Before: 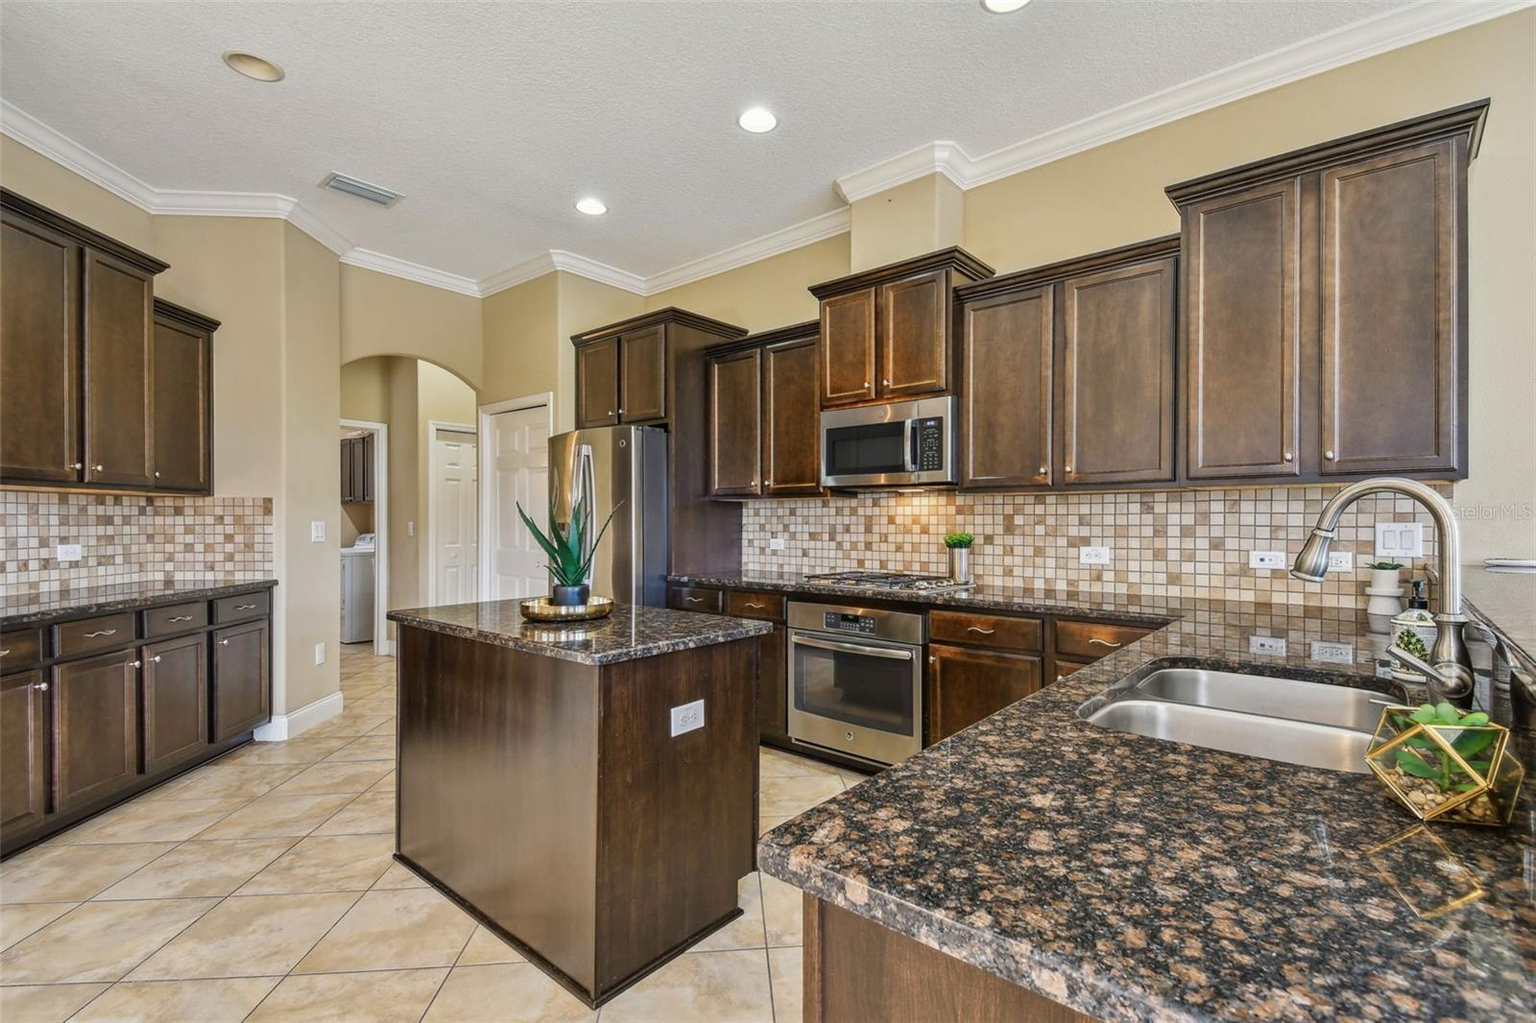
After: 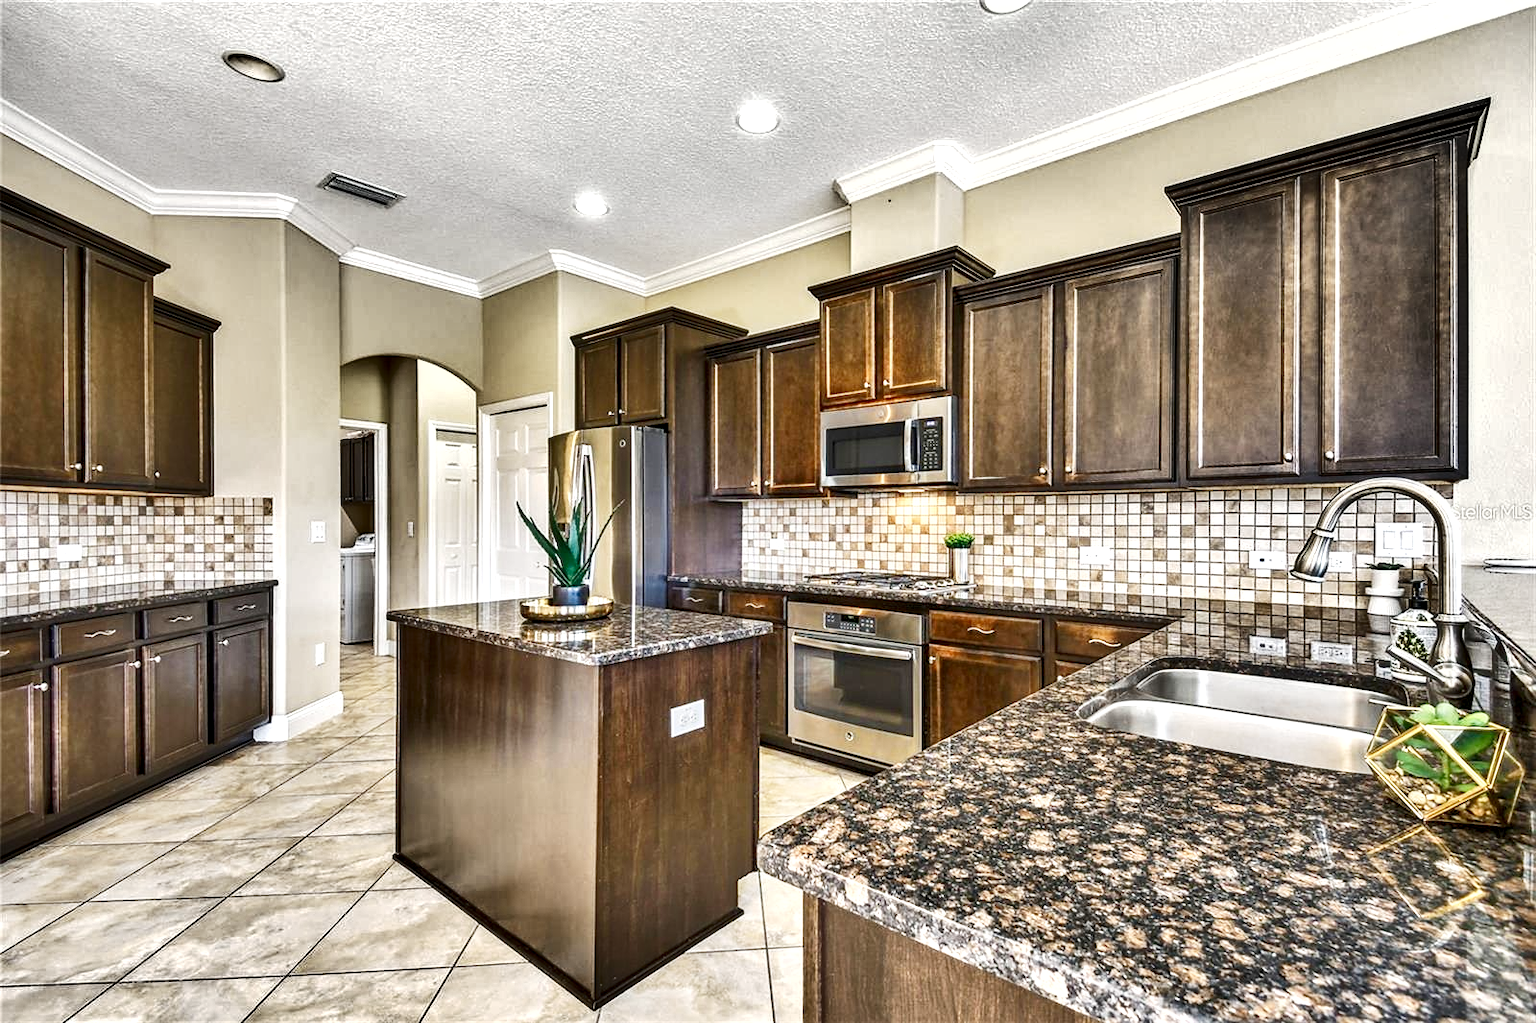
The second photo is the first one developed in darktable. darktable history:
shadows and highlights: shadows 24.18, highlights -77.82, highlights color adjustment 0.176%, soften with gaussian
sharpen: amount 0.204
exposure: exposure 0.791 EV, compensate highlight preservation false
local contrast: highlights 25%, shadows 73%, midtone range 0.744
base curve: curves: ch0 [(0, 0) (0.204, 0.334) (0.55, 0.733) (1, 1)], preserve colors none
